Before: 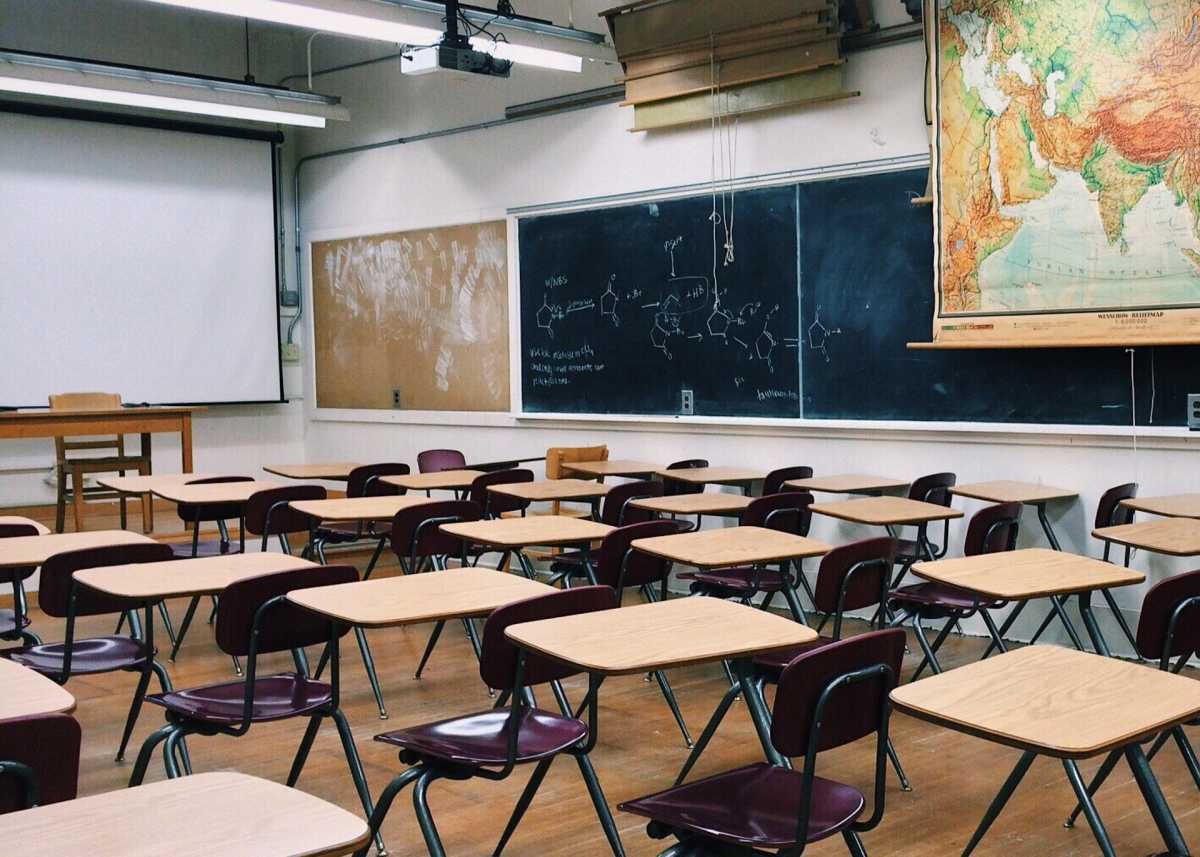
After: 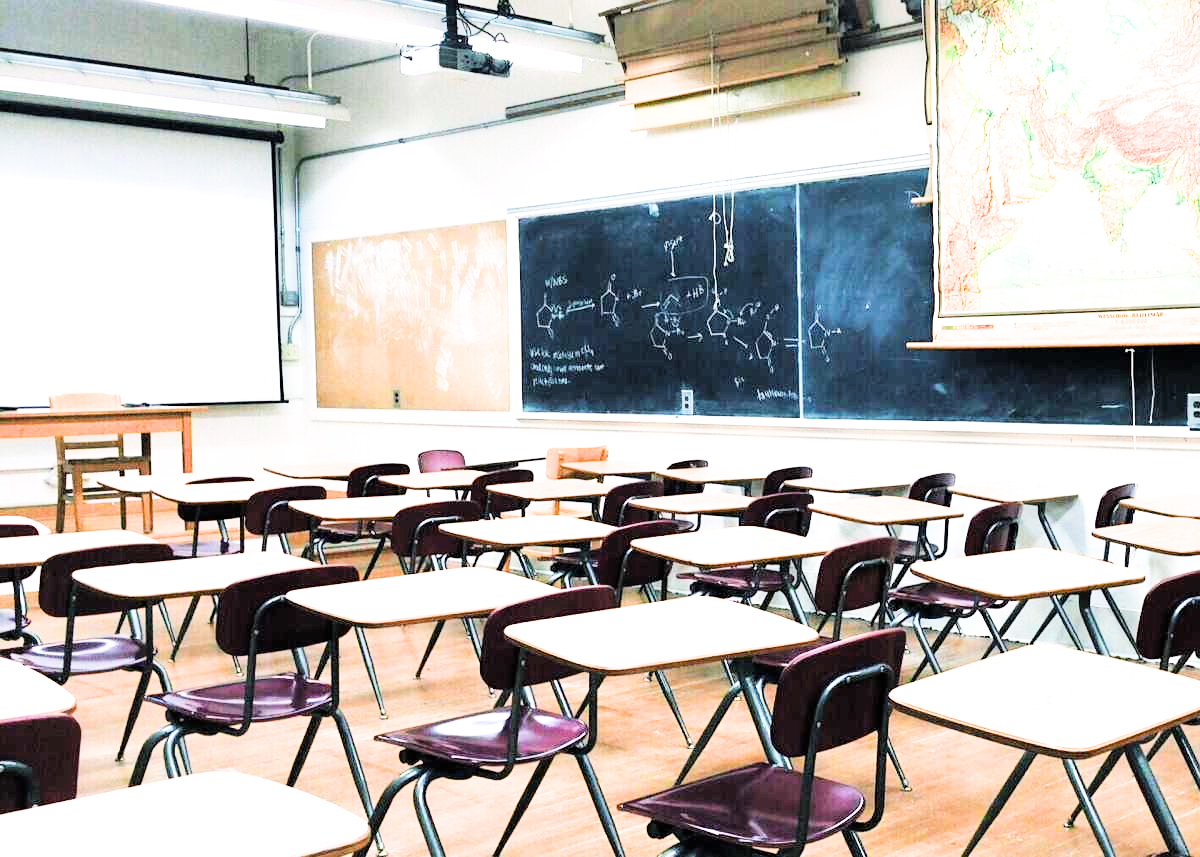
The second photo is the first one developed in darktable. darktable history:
filmic rgb: black relative exposure -5.02 EV, white relative exposure 3.99 EV, hardness 2.9, contrast 1.299, highlights saturation mix -29.02%
exposure: black level correction 0, exposure 2.424 EV, compensate highlight preservation false
